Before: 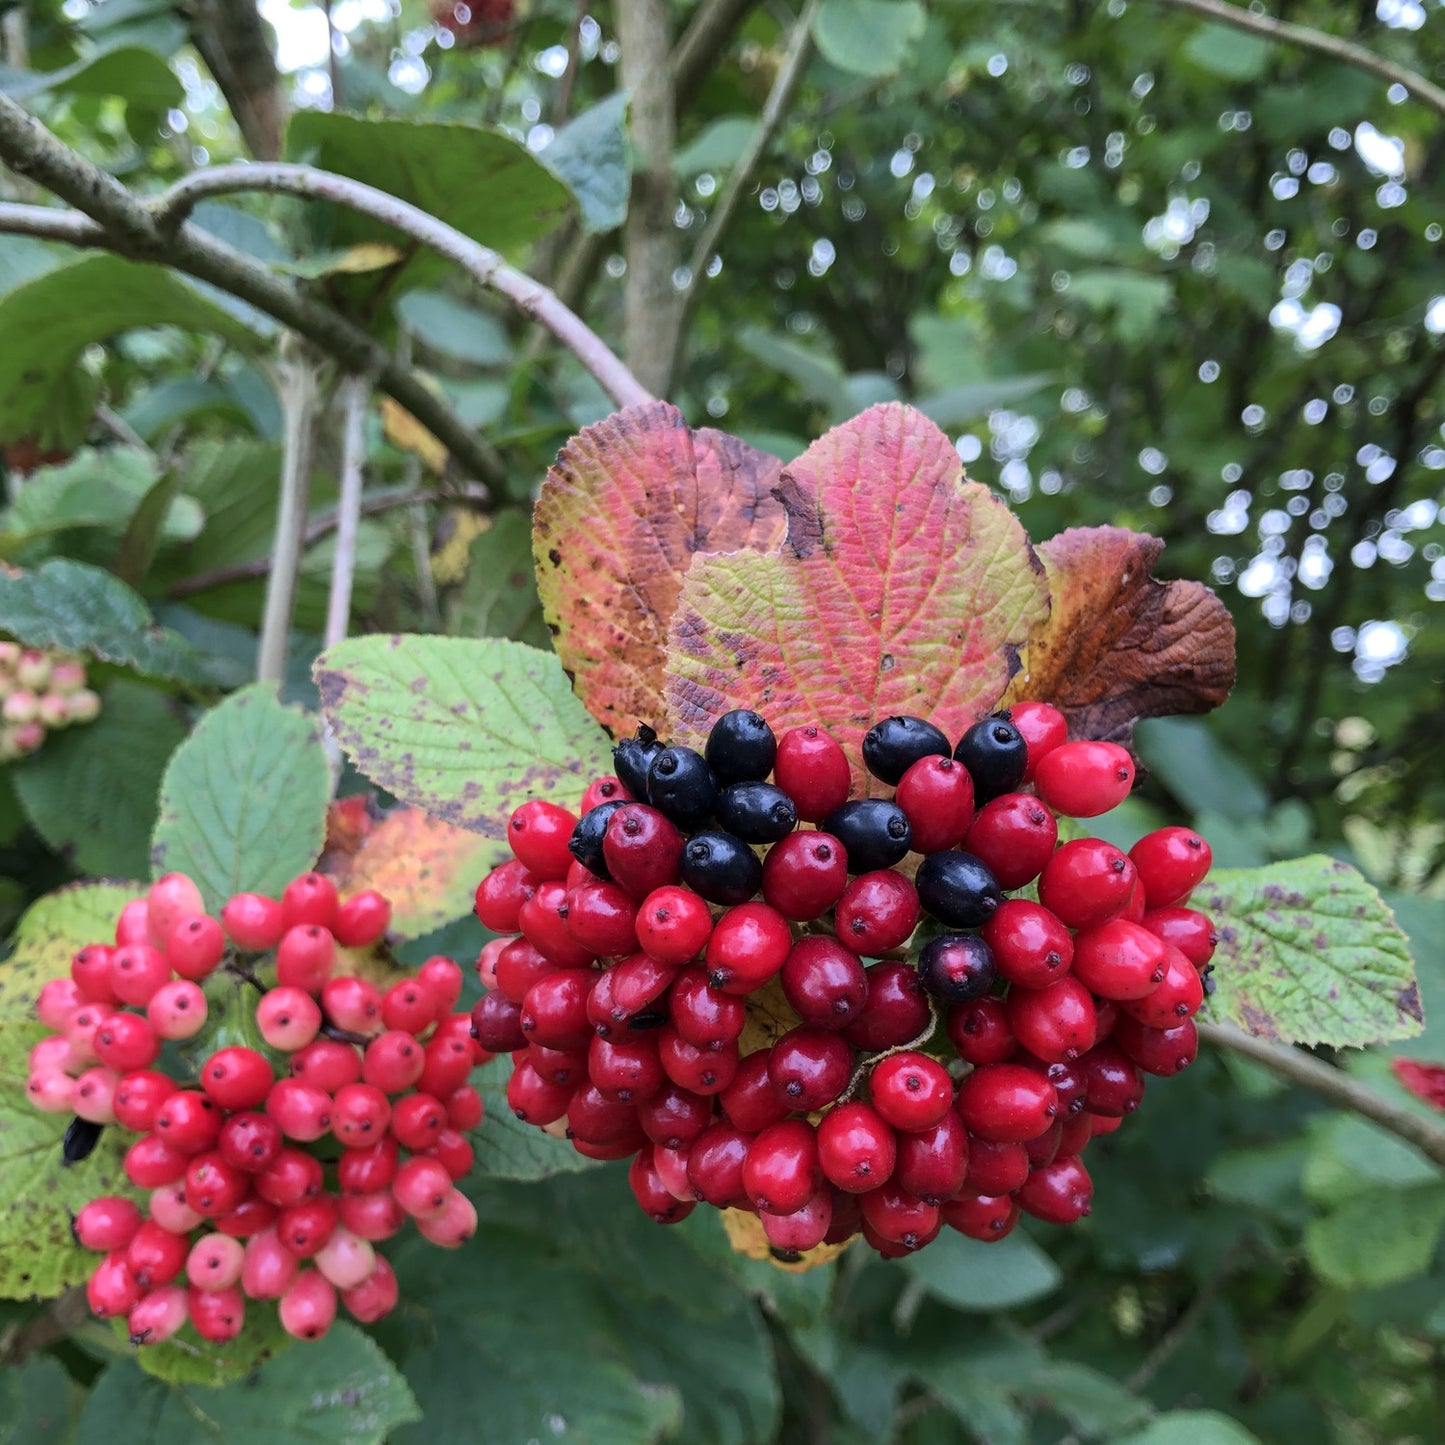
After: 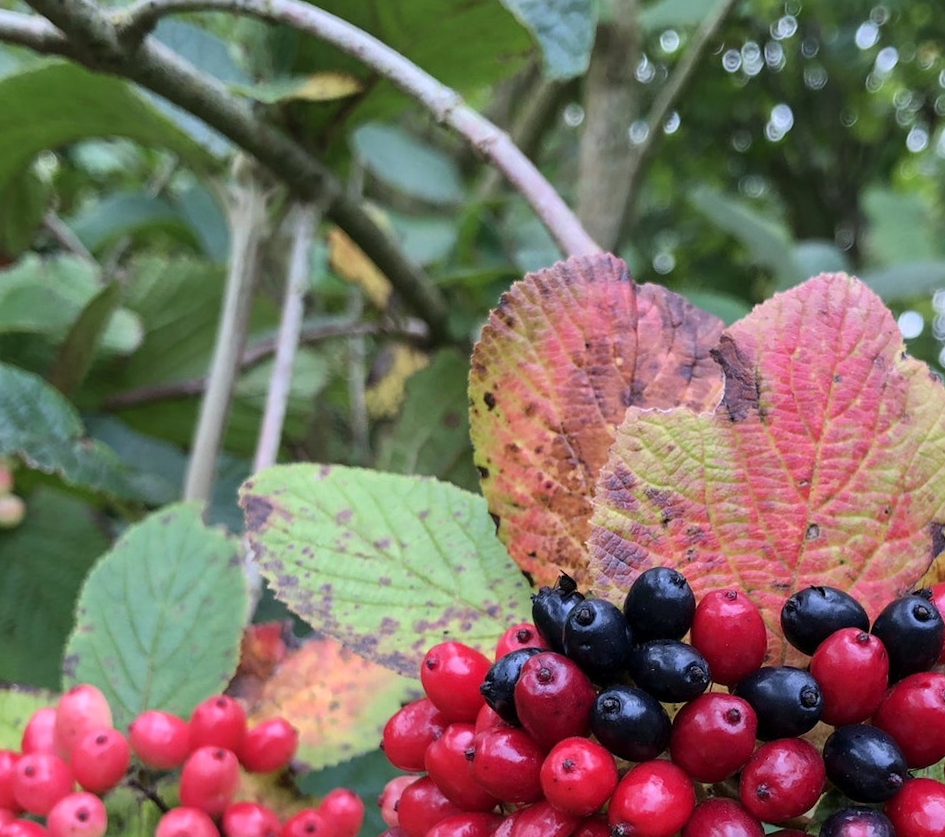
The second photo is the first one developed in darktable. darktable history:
tone equalizer: smoothing diameter 24.89%, edges refinement/feathering 13.85, preserve details guided filter
crop and rotate: angle -4.58°, left 2.072%, top 6.957%, right 27.488%, bottom 30.638%
